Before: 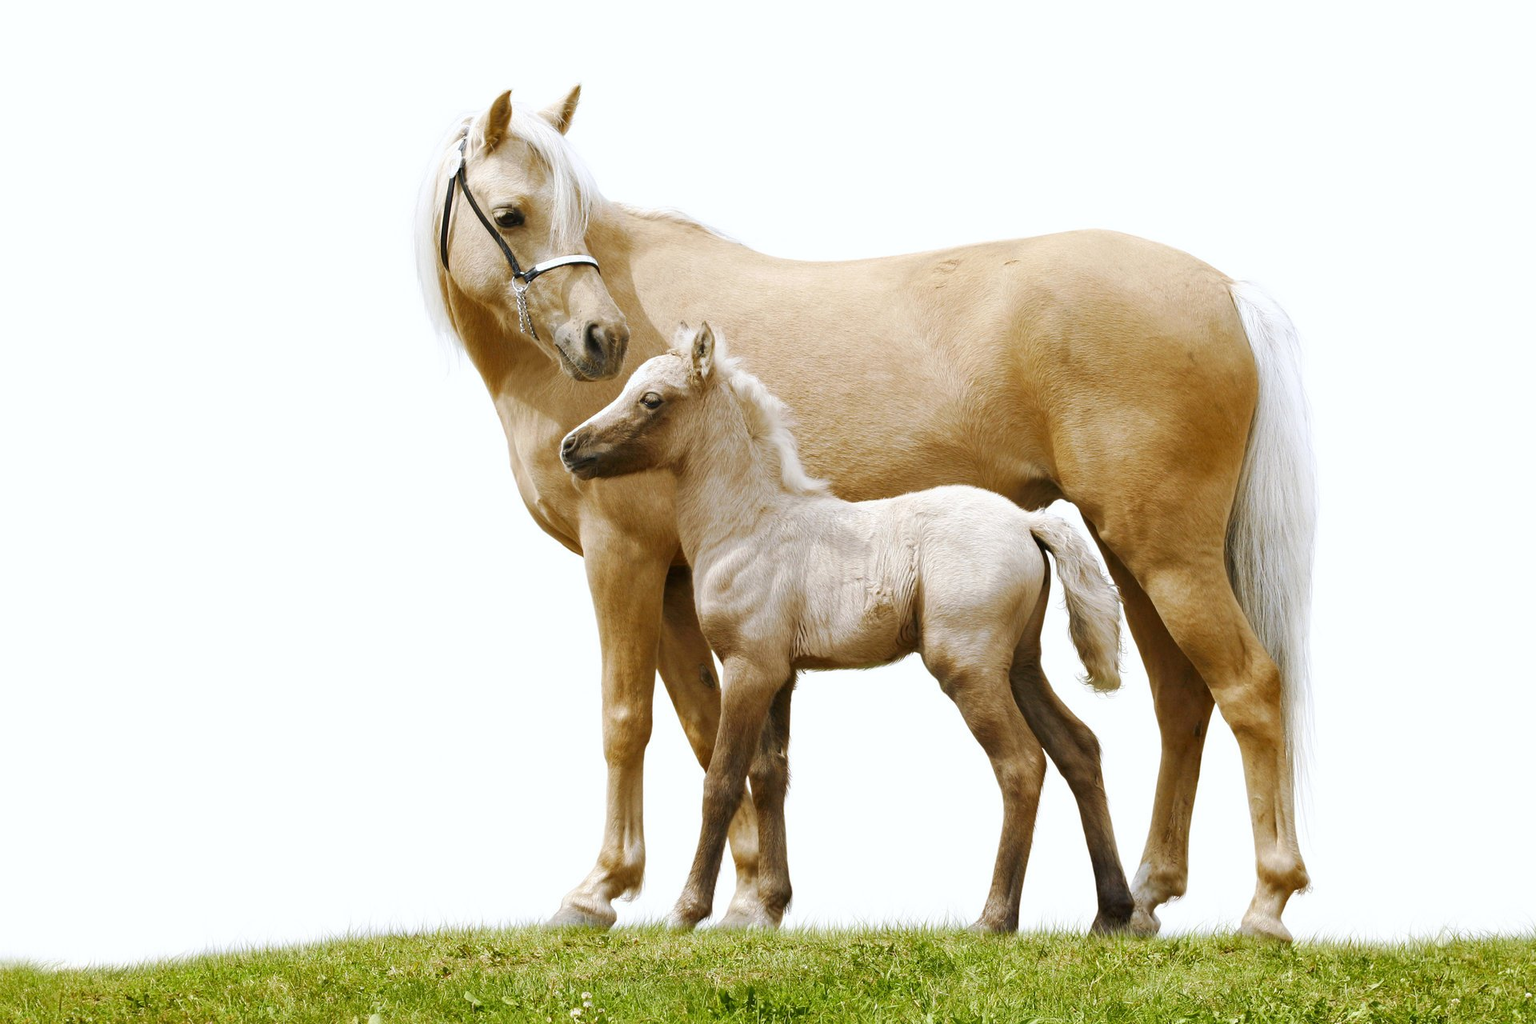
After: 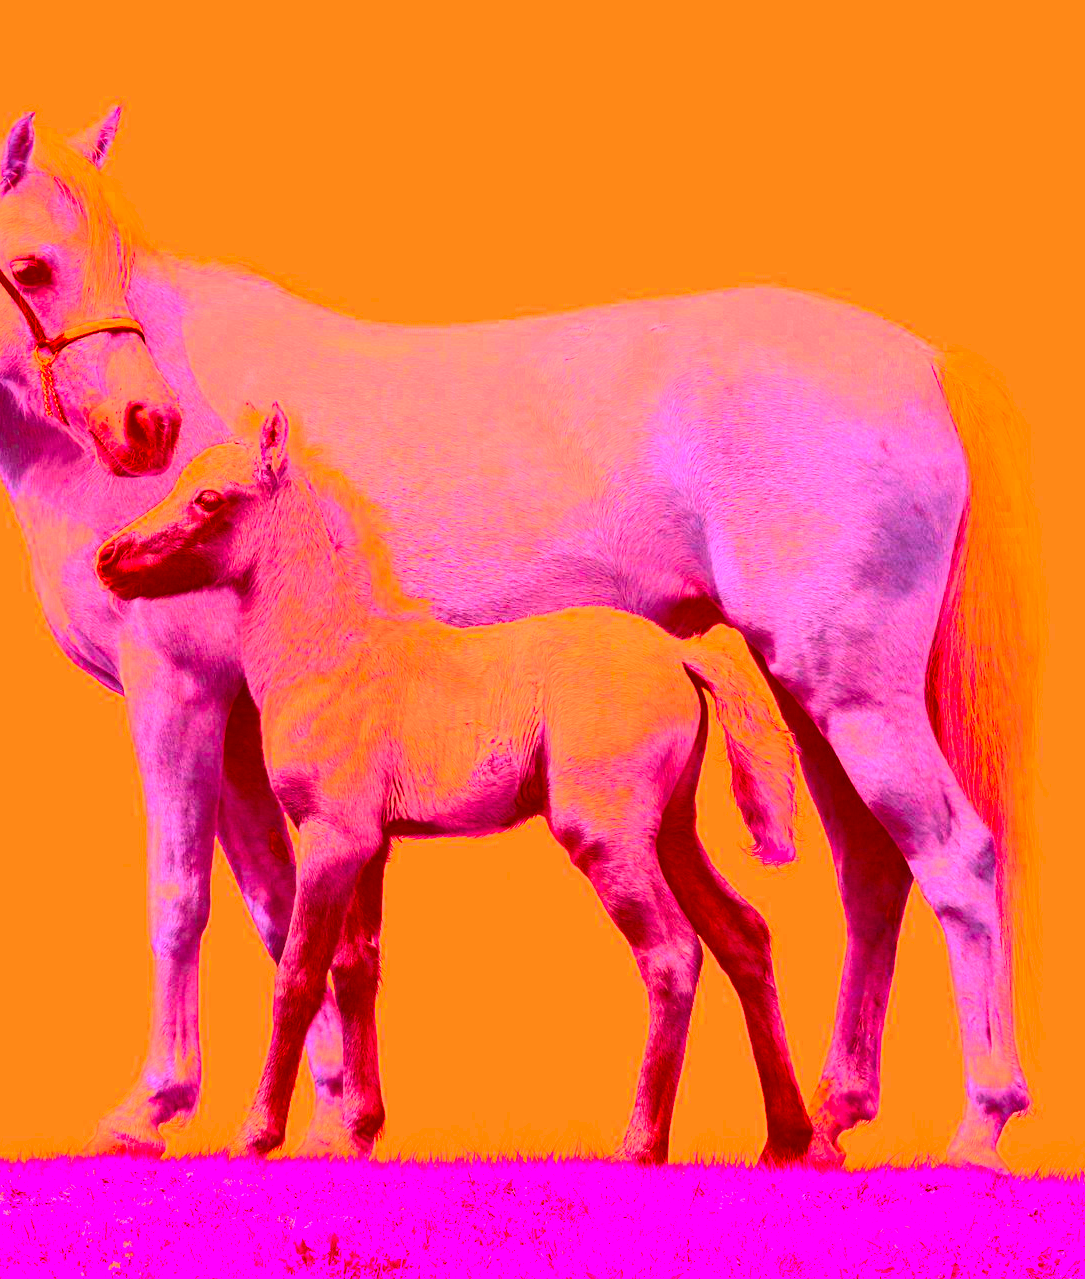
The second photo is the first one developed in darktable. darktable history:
crop: left 31.533%, top 0.017%, right 11.955%
color correction: highlights a* -39.26, highlights b* -39.49, shadows a* -39.43, shadows b* -39.86, saturation -2.95
exposure: exposure 0.647 EV, compensate exposure bias true, compensate highlight preservation false
contrast brightness saturation: contrast 0.295
